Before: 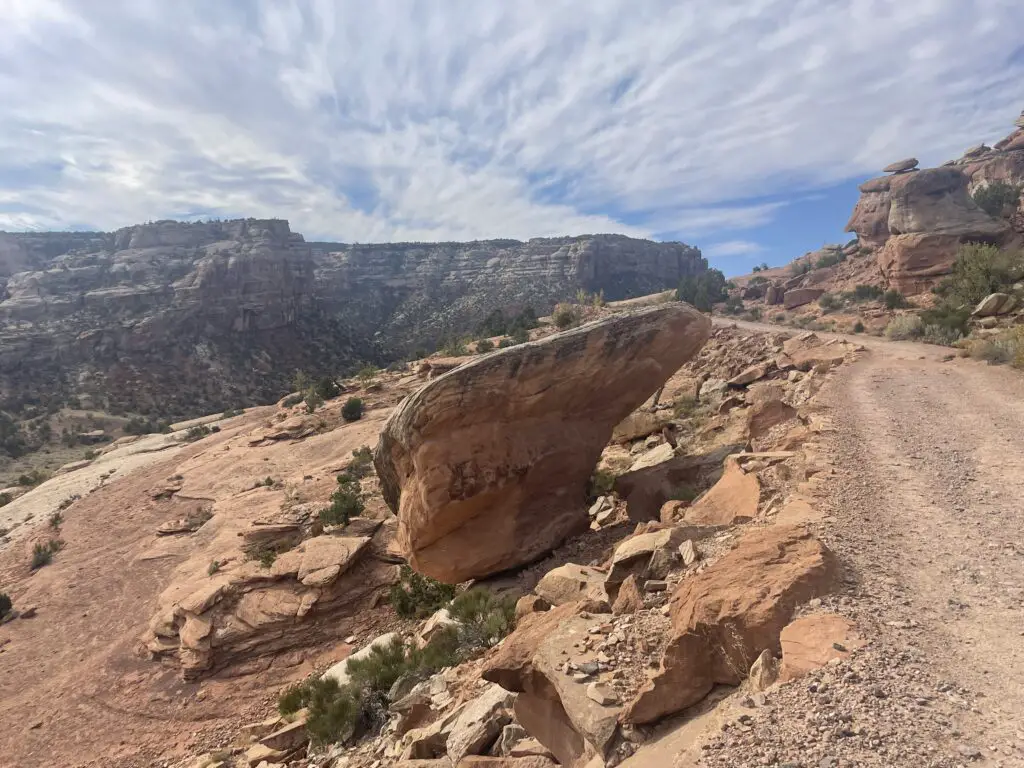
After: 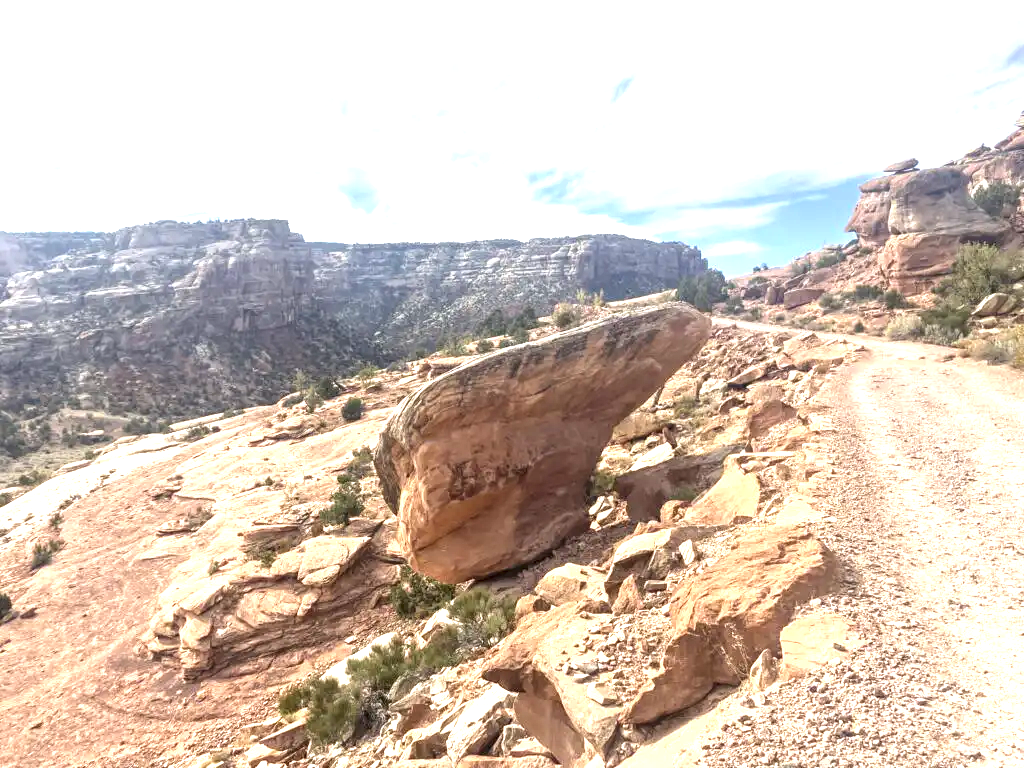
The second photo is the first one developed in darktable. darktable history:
exposure: black level correction 0, exposure 1.388 EV, compensate exposure bias true, compensate highlight preservation false
local contrast: detail 130%
